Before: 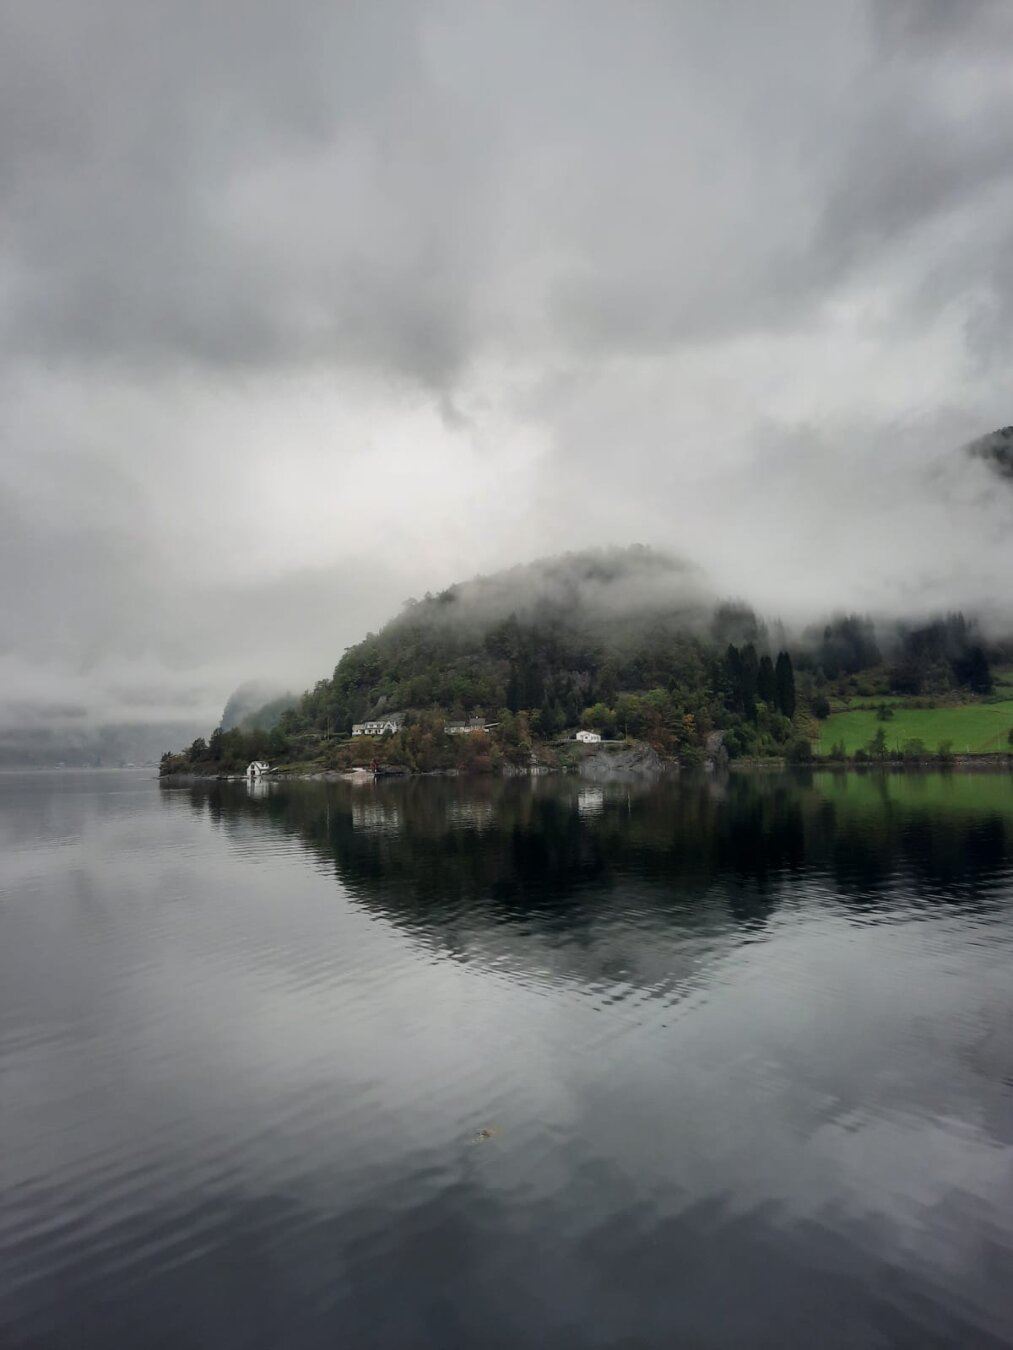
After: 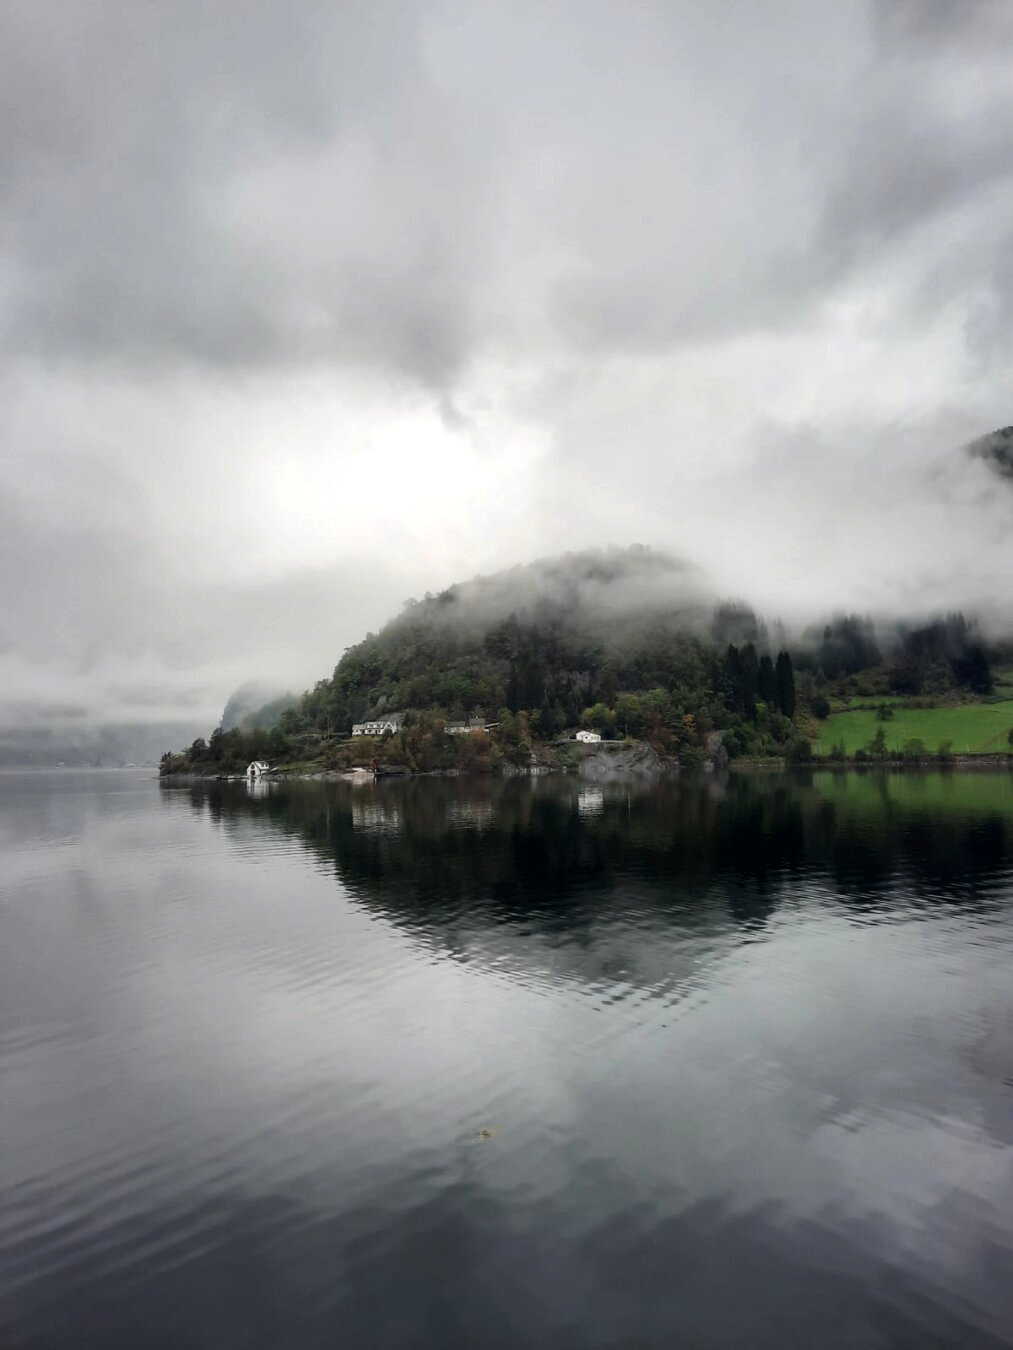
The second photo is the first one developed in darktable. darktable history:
tone equalizer: -8 EV -0.42 EV, -7 EV -0.381 EV, -6 EV -0.308 EV, -5 EV -0.261 EV, -3 EV 0.217 EV, -2 EV 0.328 EV, -1 EV 0.393 EV, +0 EV 0.392 EV, mask exposure compensation -0.497 EV
